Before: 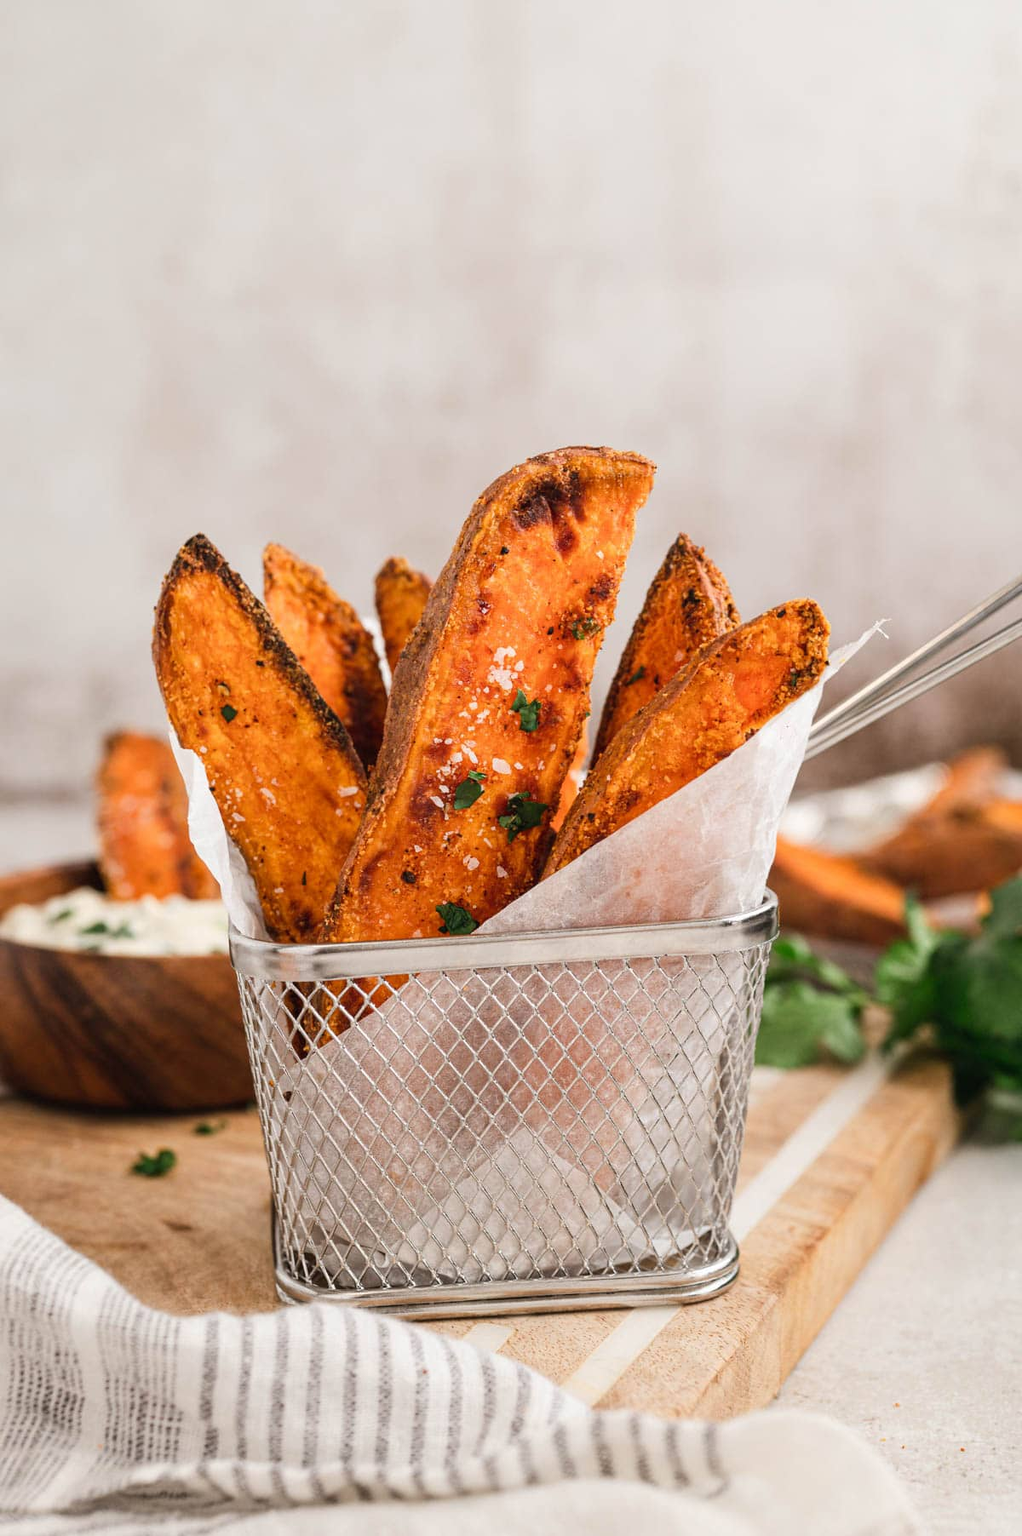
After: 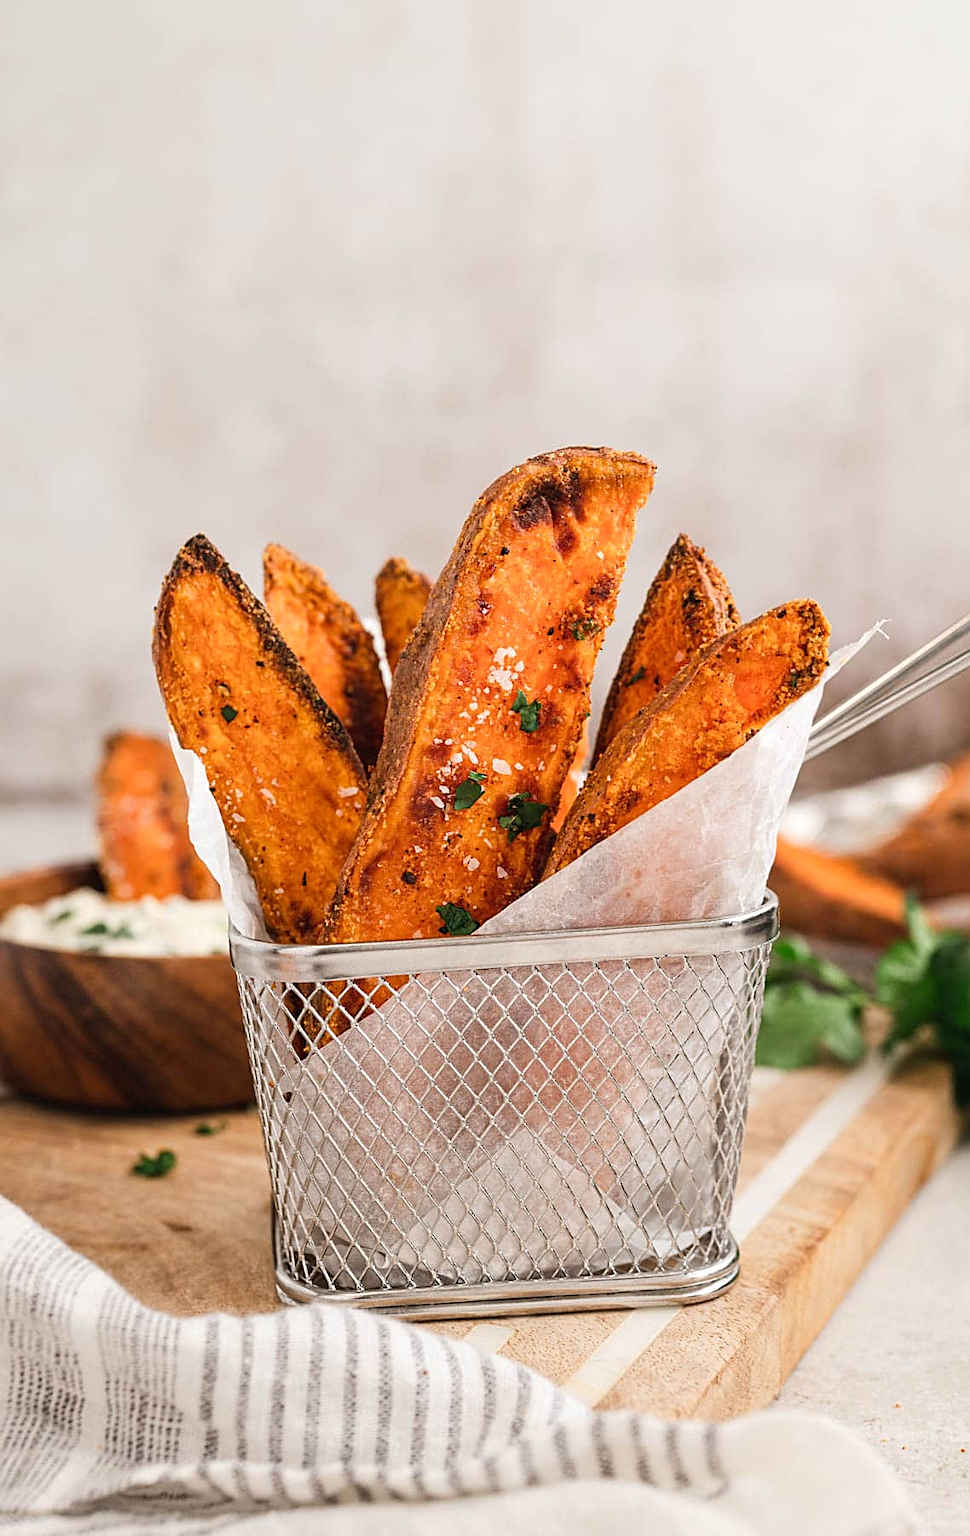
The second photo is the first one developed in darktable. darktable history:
crop and rotate: left 0%, right 5.078%
sharpen: on, module defaults
exposure: exposure 0.075 EV, compensate exposure bias true, compensate highlight preservation false
